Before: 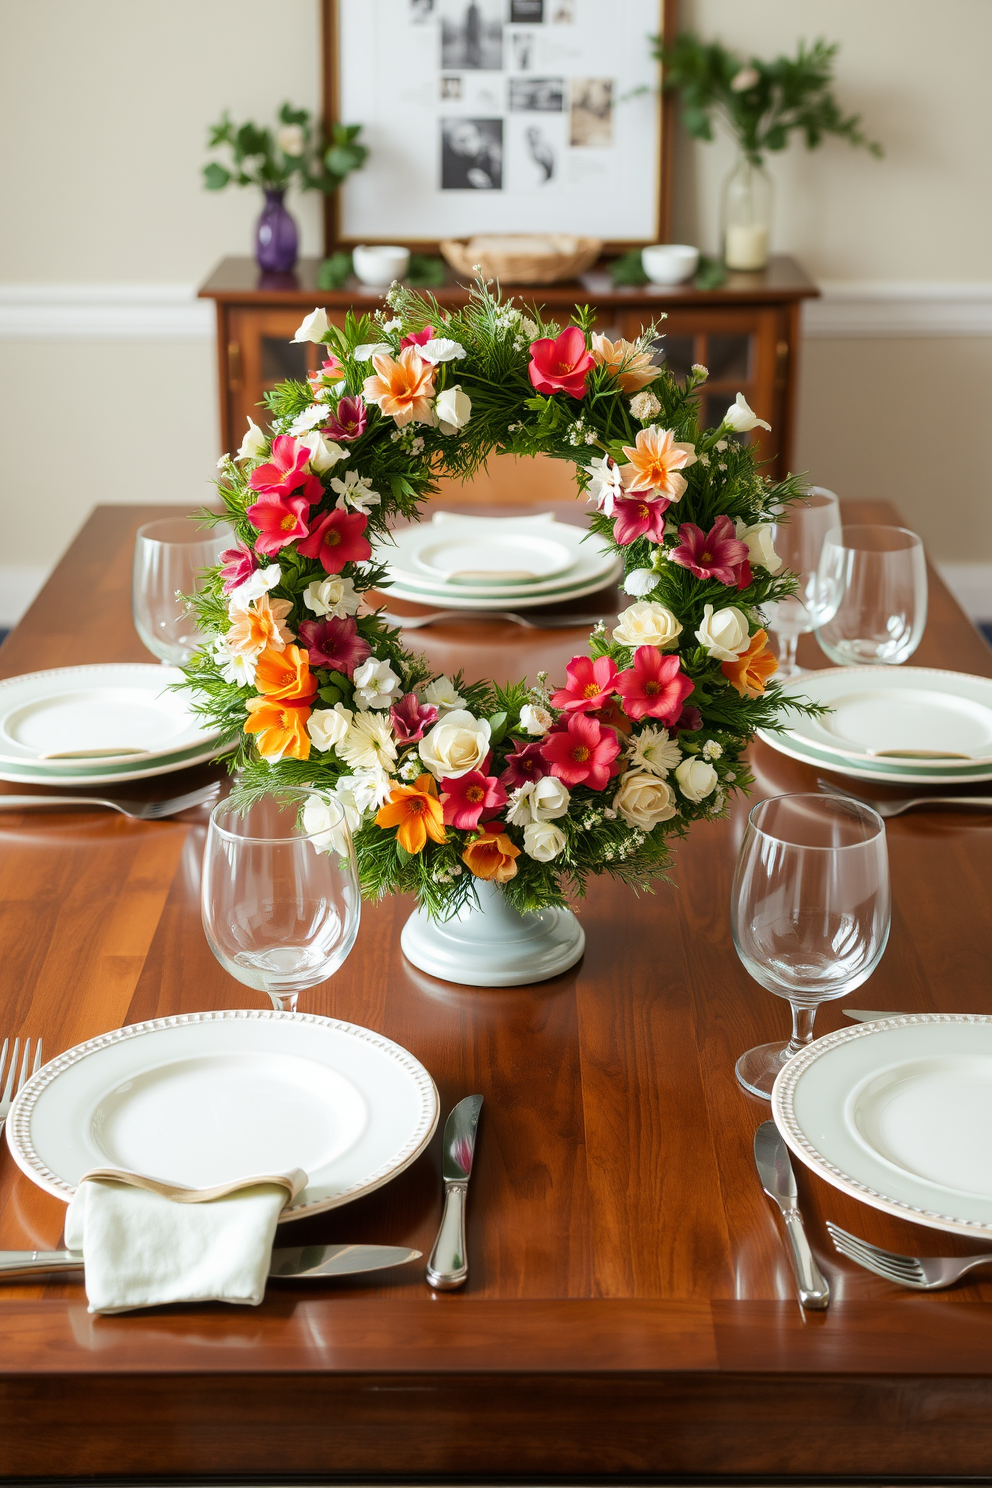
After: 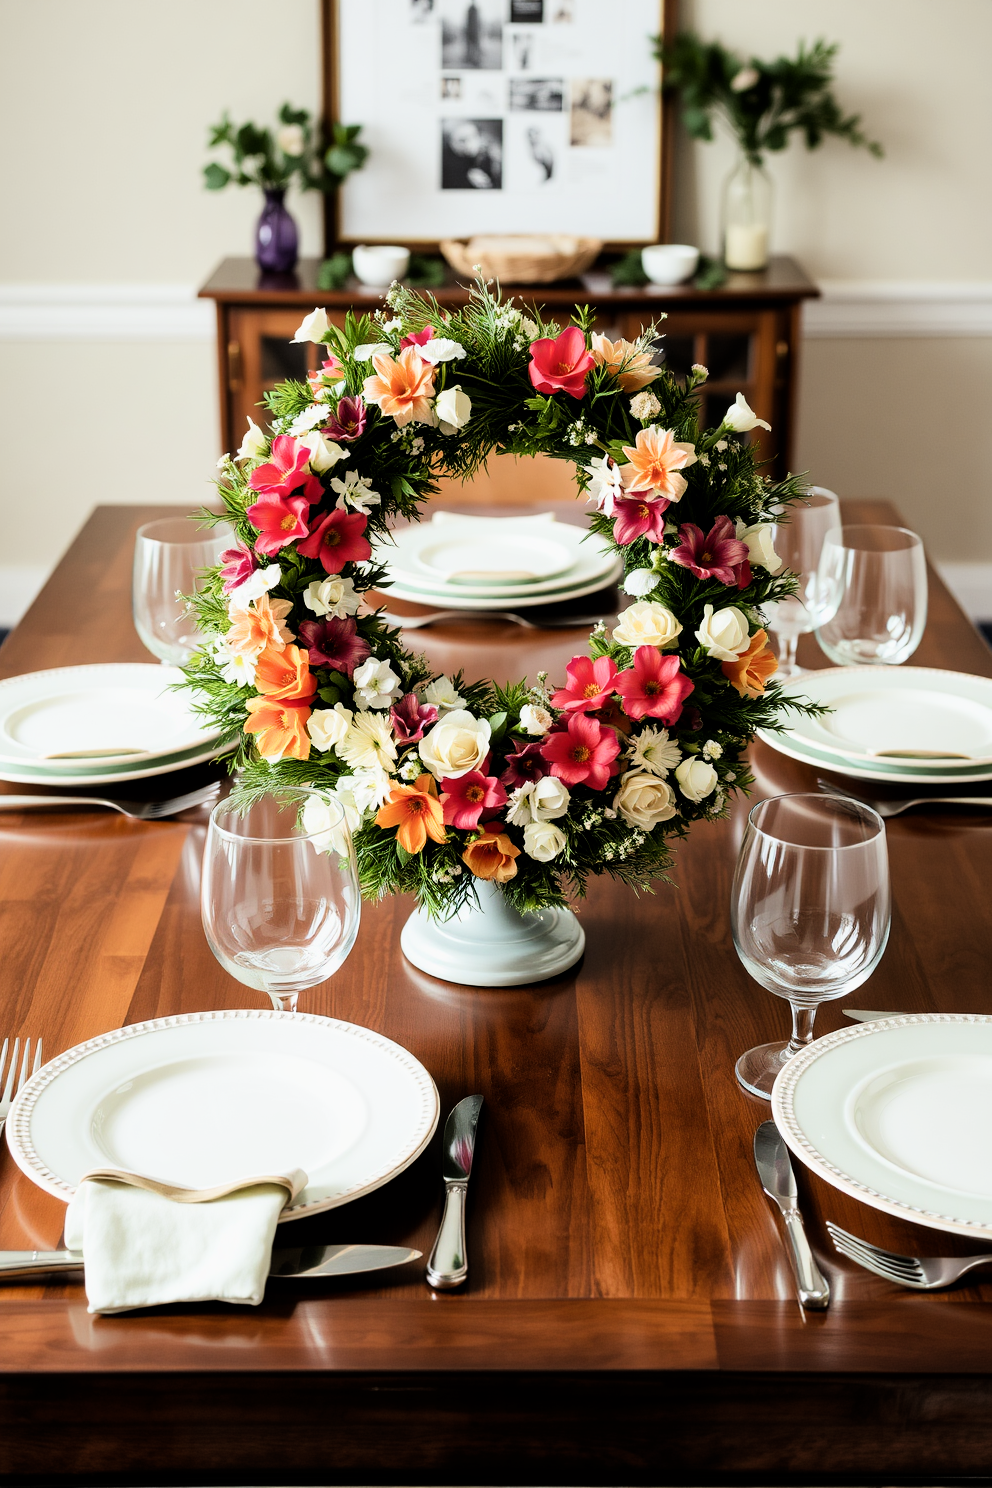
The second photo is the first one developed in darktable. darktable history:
local contrast: mode bilateral grid, contrast 15, coarseness 37, detail 104%, midtone range 0.2
filmic rgb: black relative exposure -5.41 EV, white relative exposure 2.85 EV, dynamic range scaling -38.17%, hardness 3.99, contrast 1.619, highlights saturation mix -0.536%
shadows and highlights: shadows 29.35, highlights -29.07, low approximation 0.01, soften with gaussian
